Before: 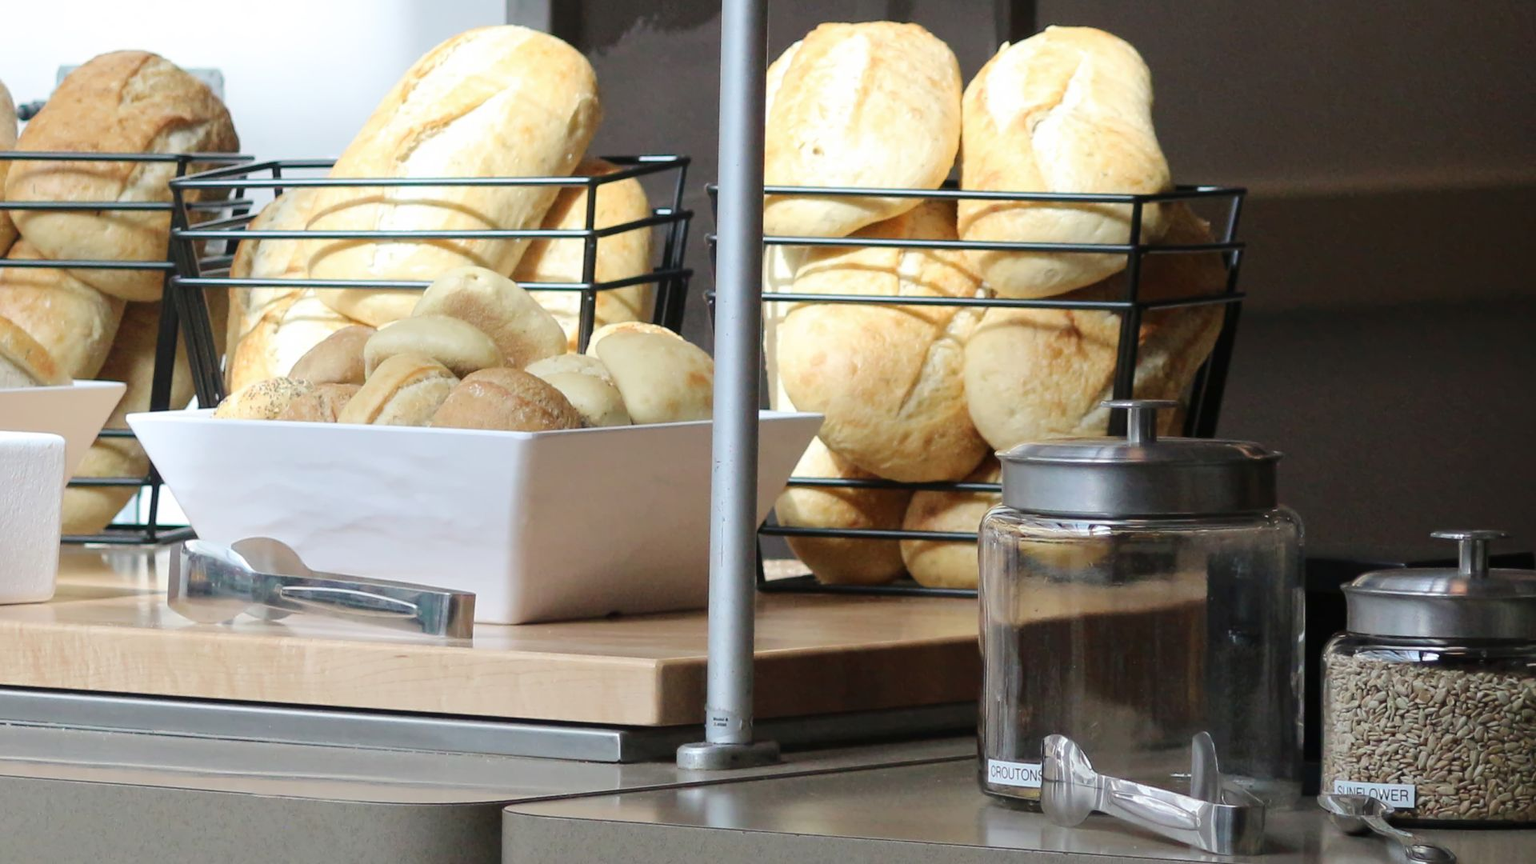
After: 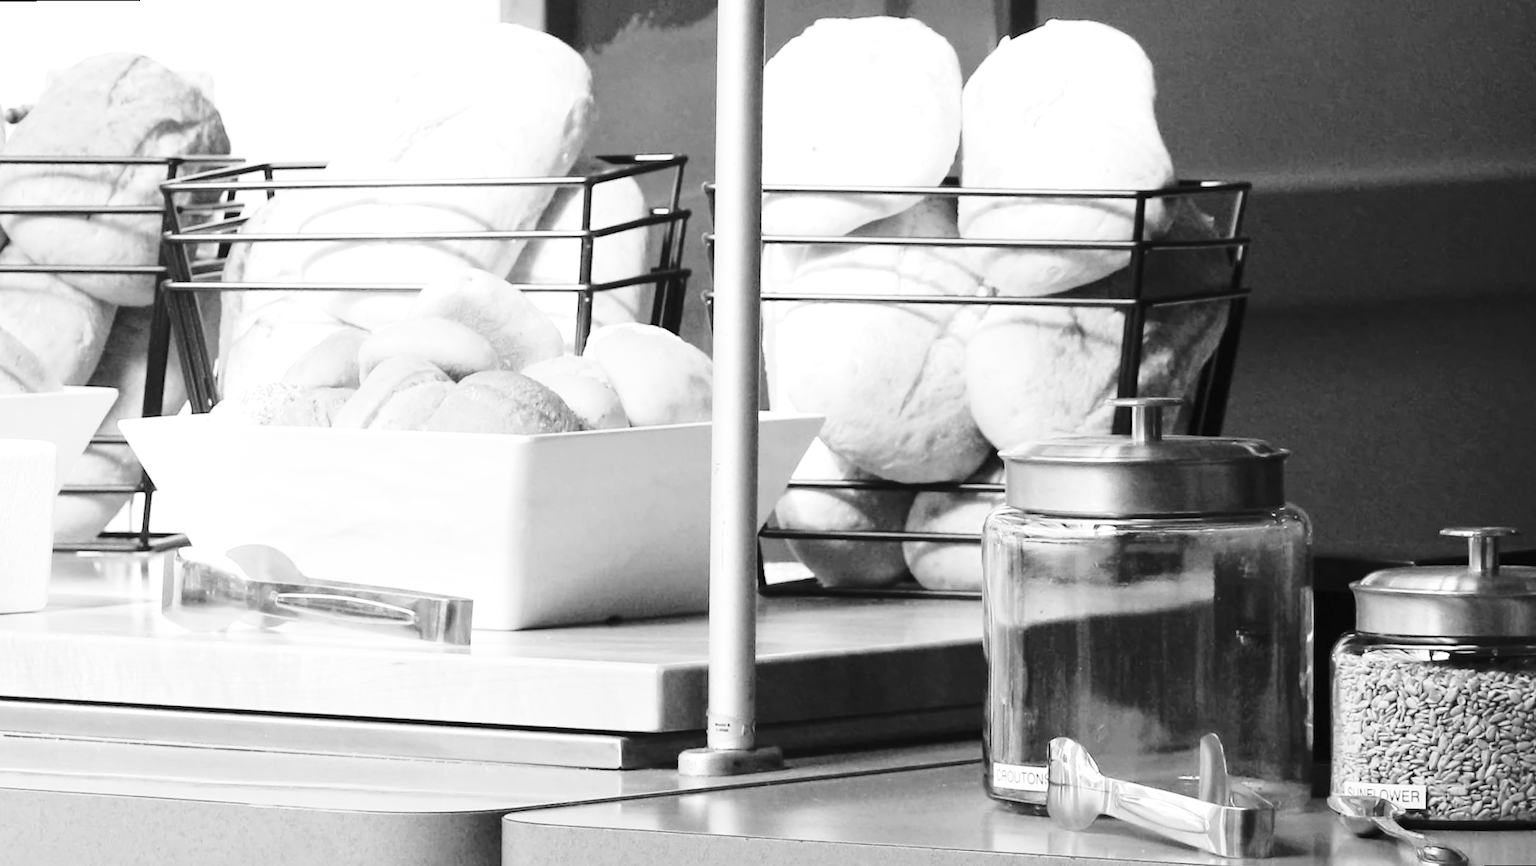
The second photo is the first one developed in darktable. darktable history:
monochrome: size 1
base curve: curves: ch0 [(0, 0) (0.028, 0.03) (0.121, 0.232) (0.46, 0.748) (0.859, 0.968) (1, 1)]
exposure: exposure 0.564 EV, compensate highlight preservation false
rotate and perspective: rotation -0.45°, automatic cropping original format, crop left 0.008, crop right 0.992, crop top 0.012, crop bottom 0.988
